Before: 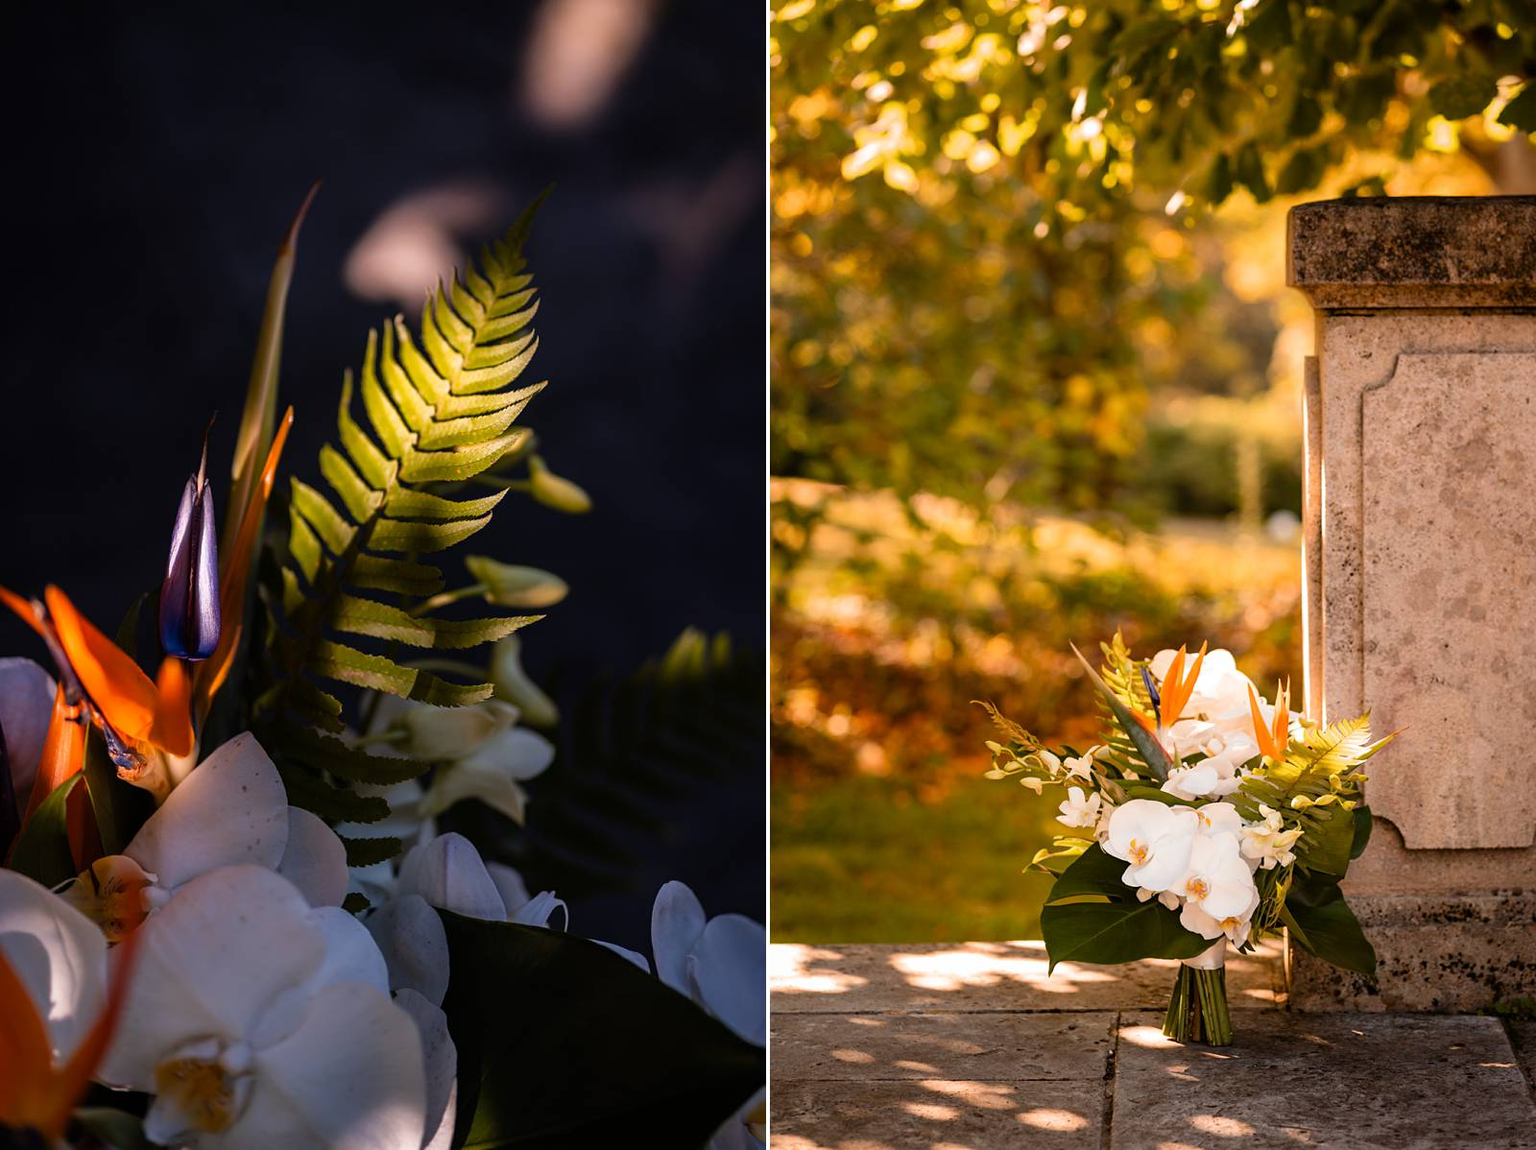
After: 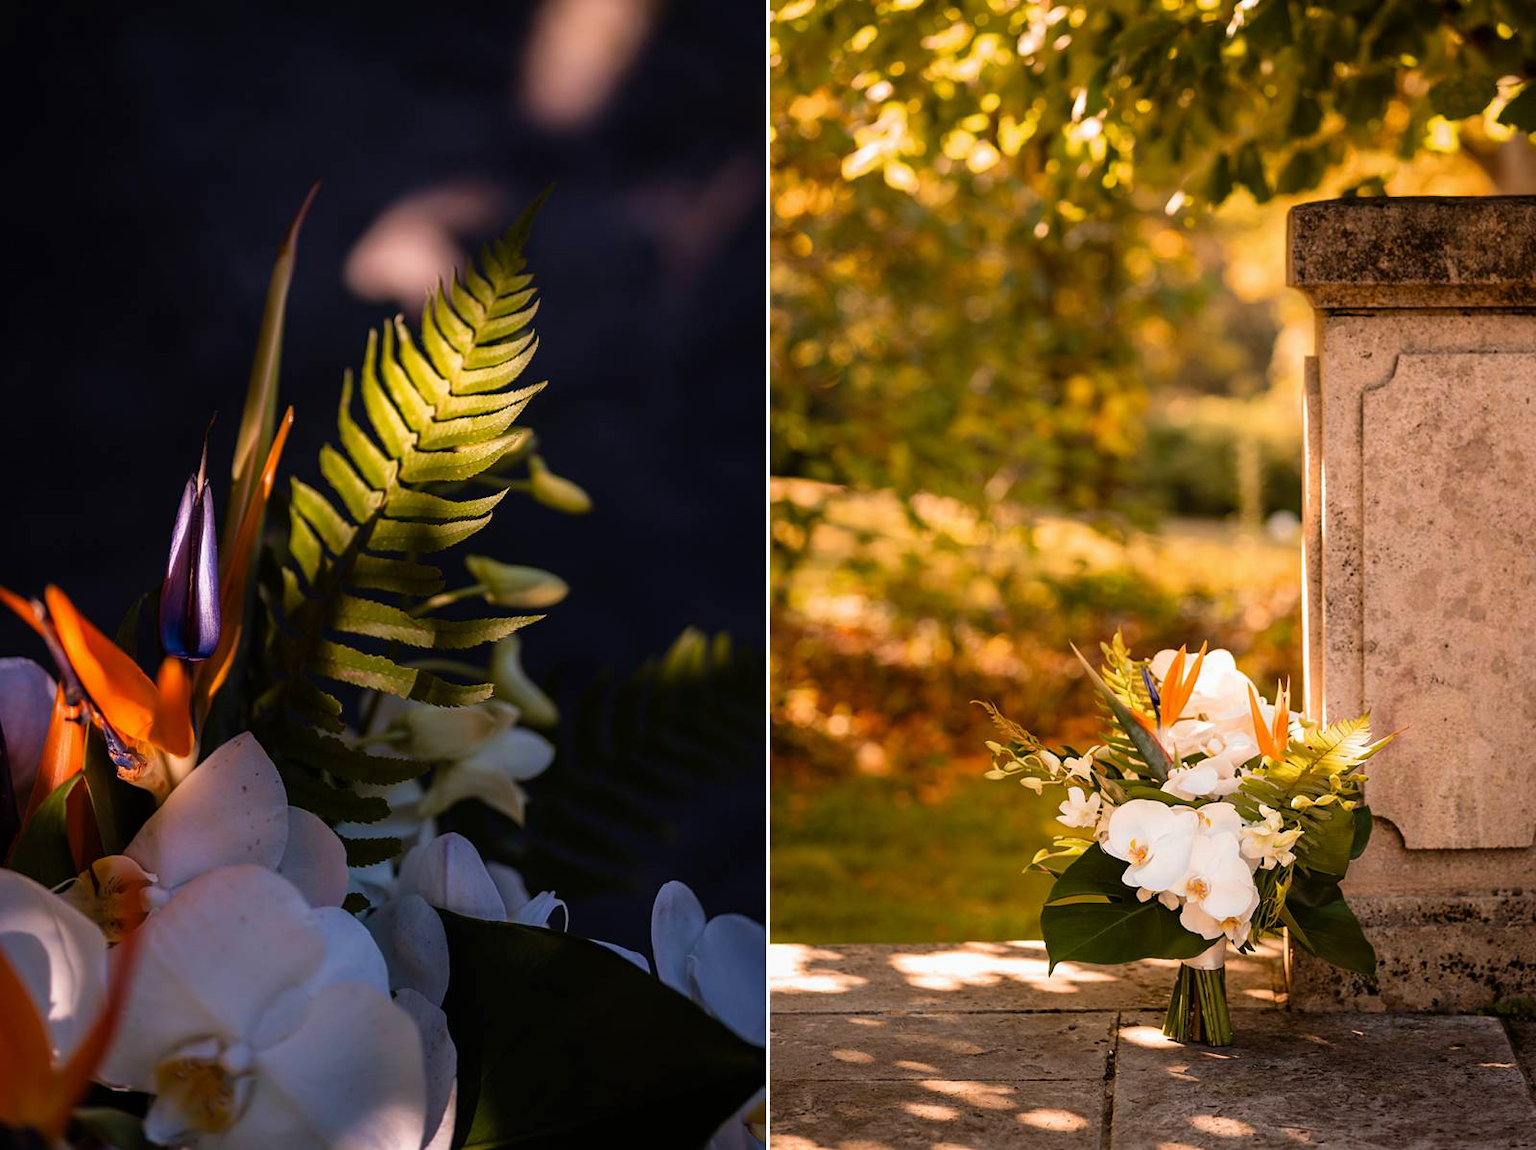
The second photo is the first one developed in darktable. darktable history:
velvia: on, module defaults
exposure: exposure -0.044 EV, compensate exposure bias true, compensate highlight preservation false
